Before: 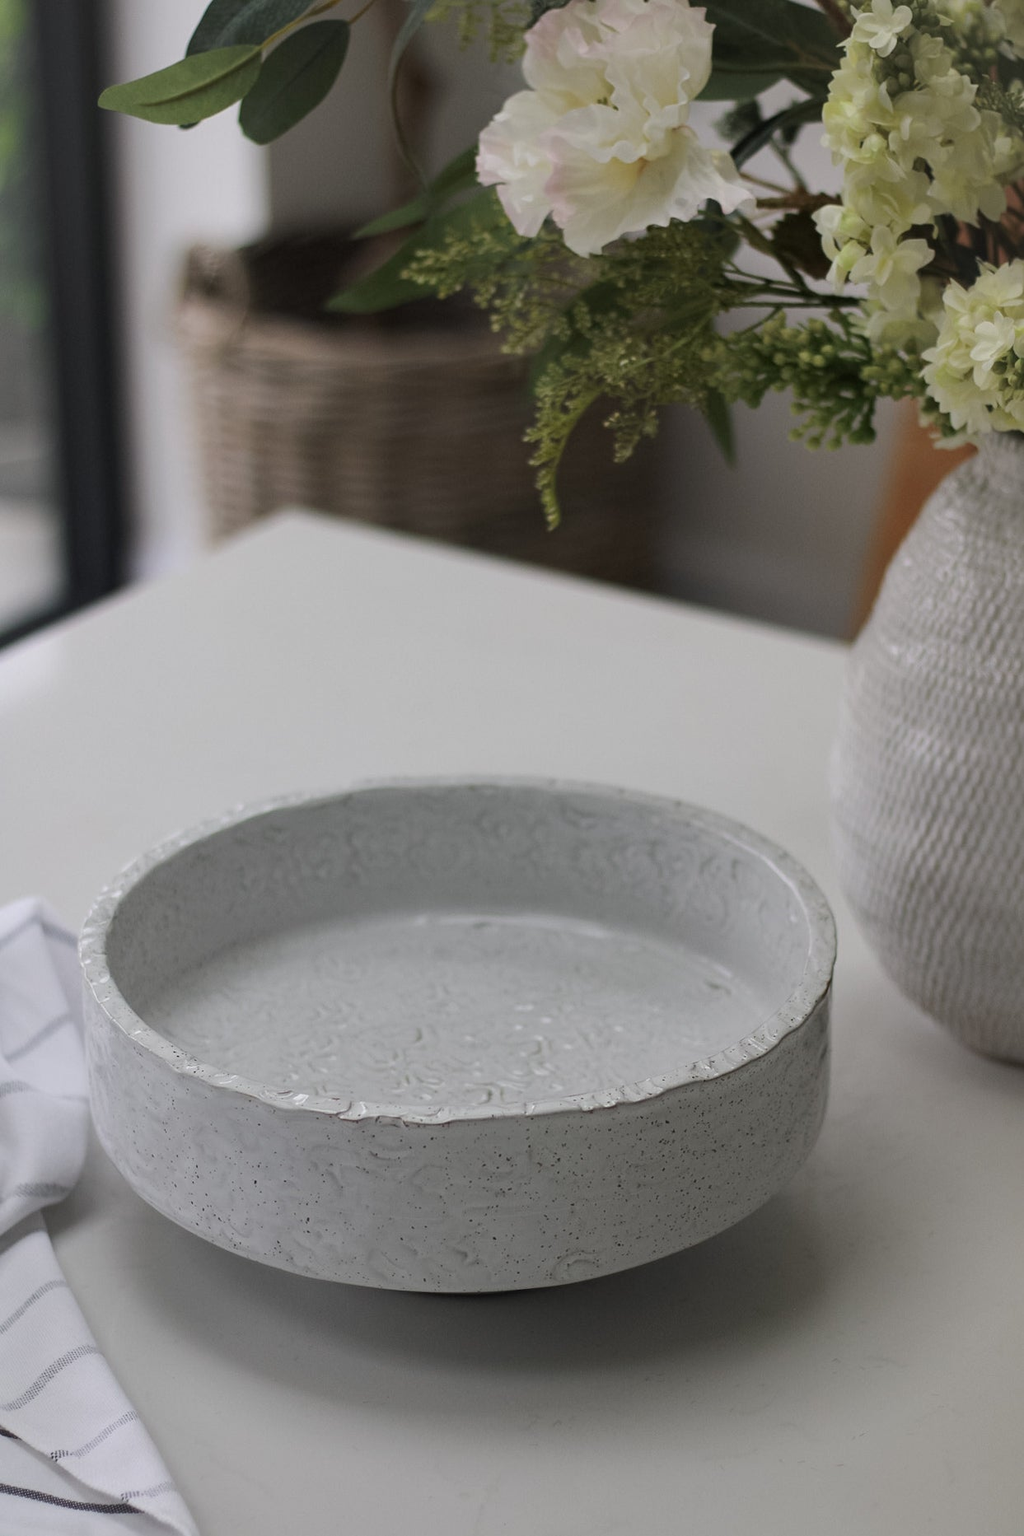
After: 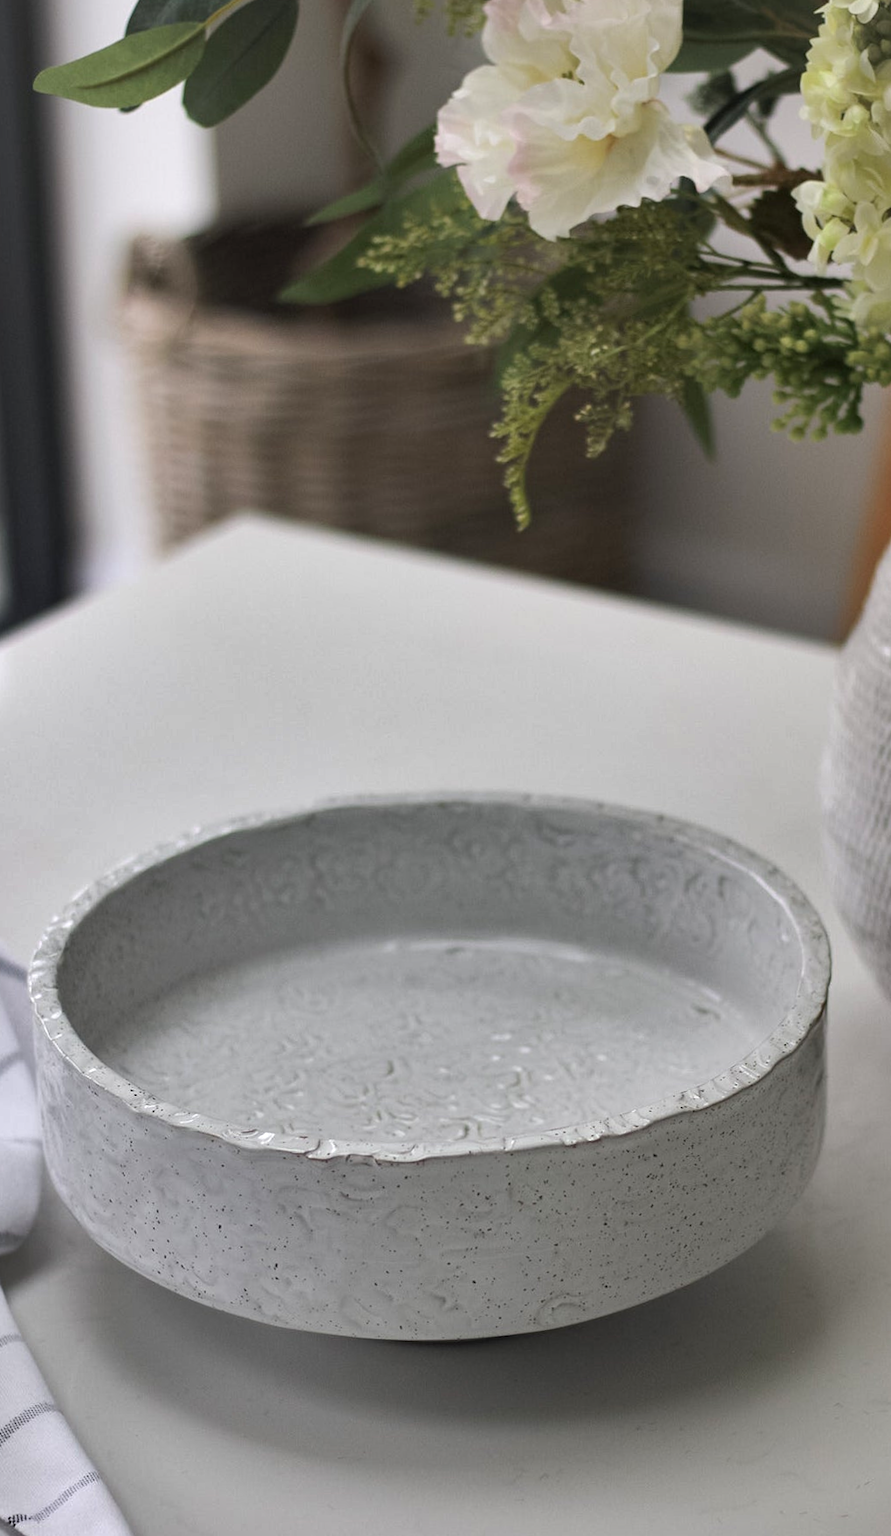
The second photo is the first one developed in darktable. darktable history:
crop and rotate: angle 1°, left 4.281%, top 0.642%, right 11.383%, bottom 2.486%
exposure: black level correction 0, exposure 0.5 EV, compensate exposure bias true, compensate highlight preservation false
shadows and highlights: shadows 30.63, highlights -63.22, shadows color adjustment 98%, highlights color adjustment 58.61%, soften with gaussian
